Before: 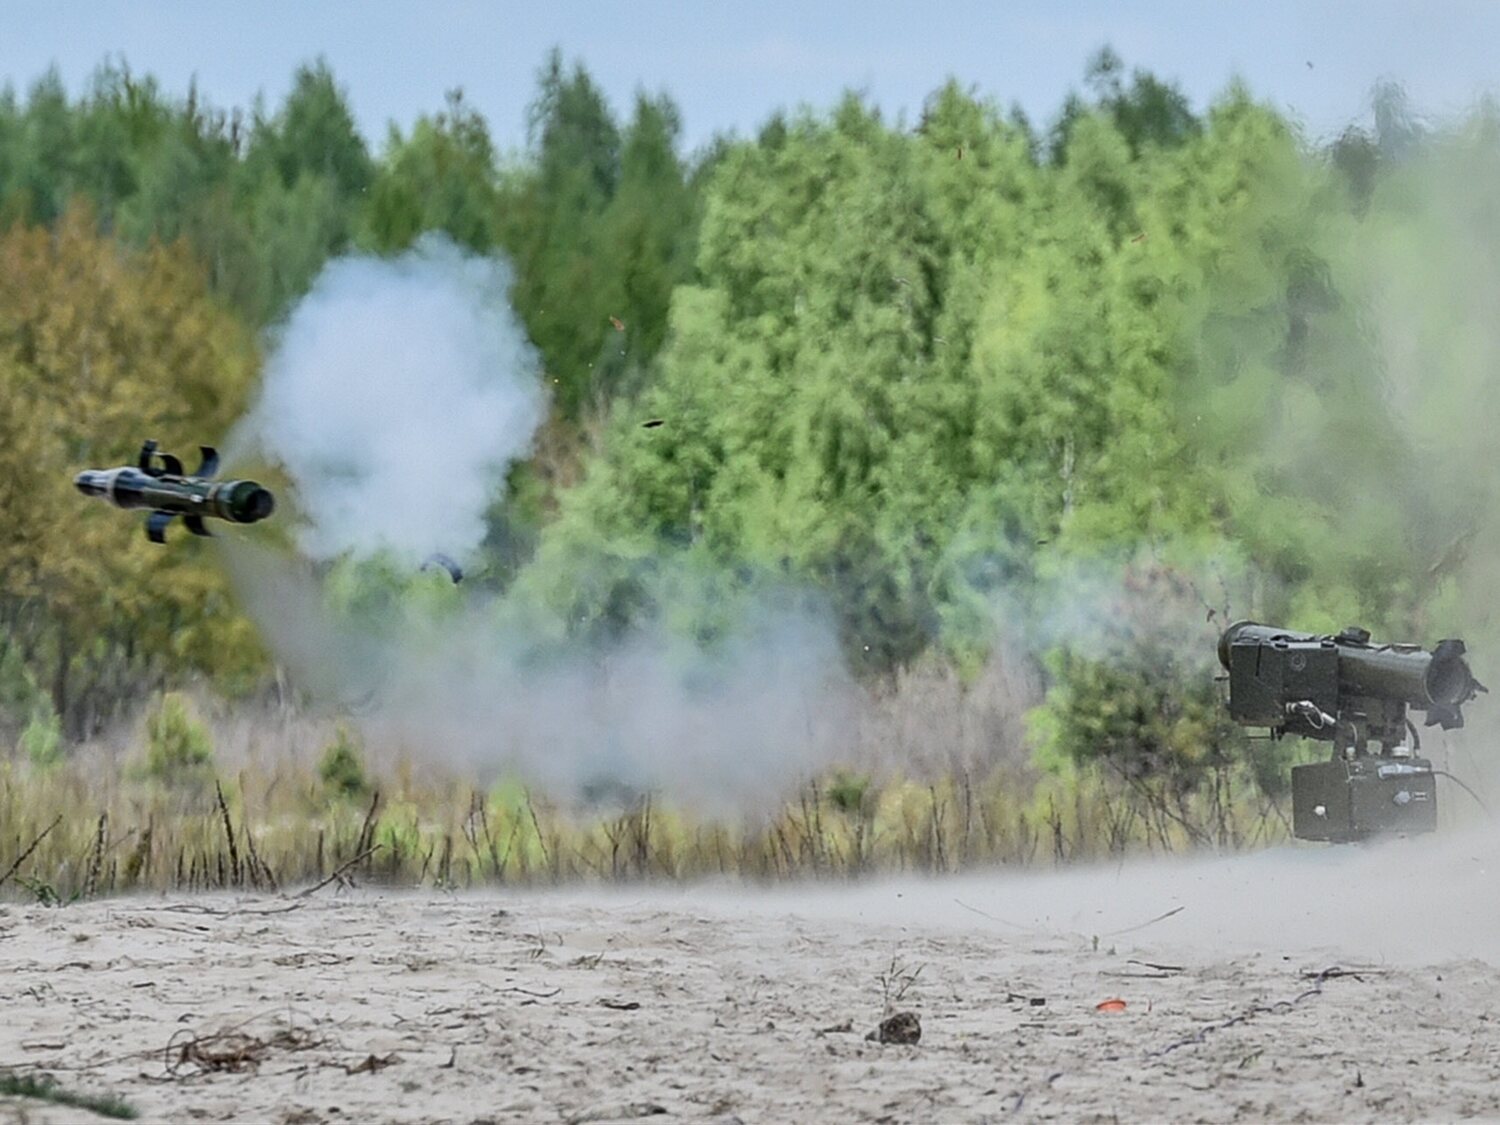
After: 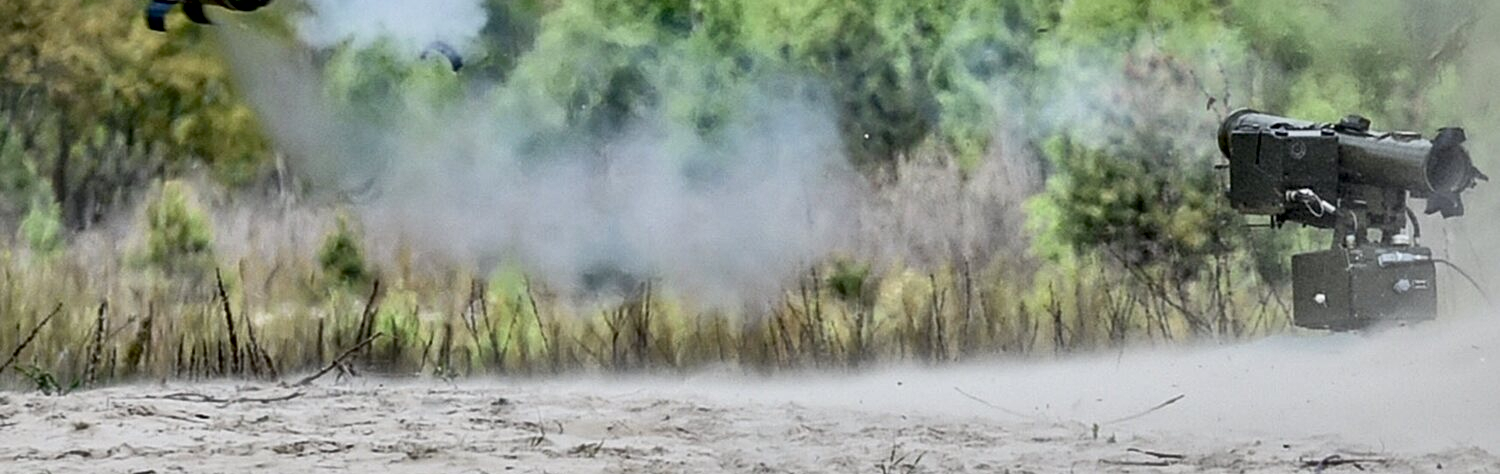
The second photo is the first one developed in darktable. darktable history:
exposure: black level correction 0.011, compensate highlight preservation false
crop: top 45.551%, bottom 12.262%
local contrast: mode bilateral grid, contrast 50, coarseness 50, detail 150%, midtone range 0.2
